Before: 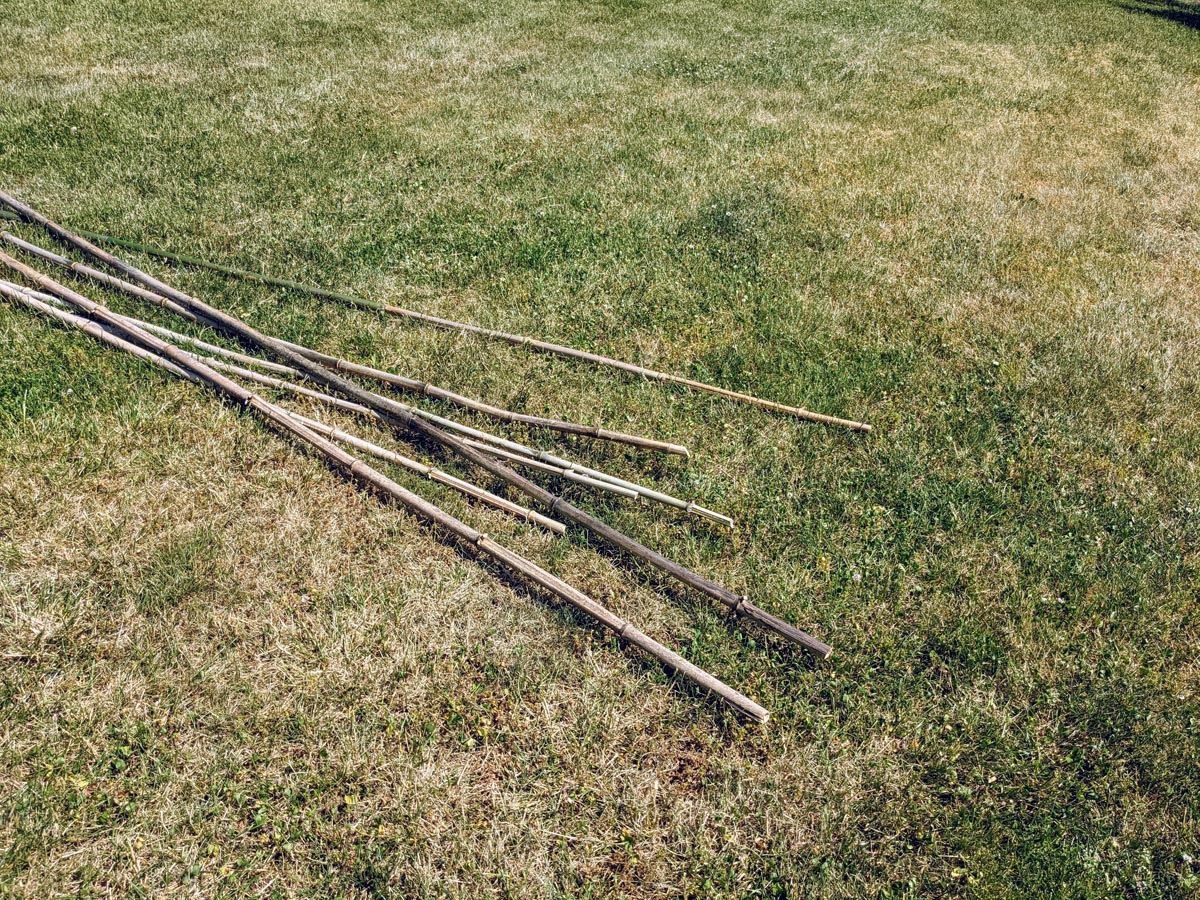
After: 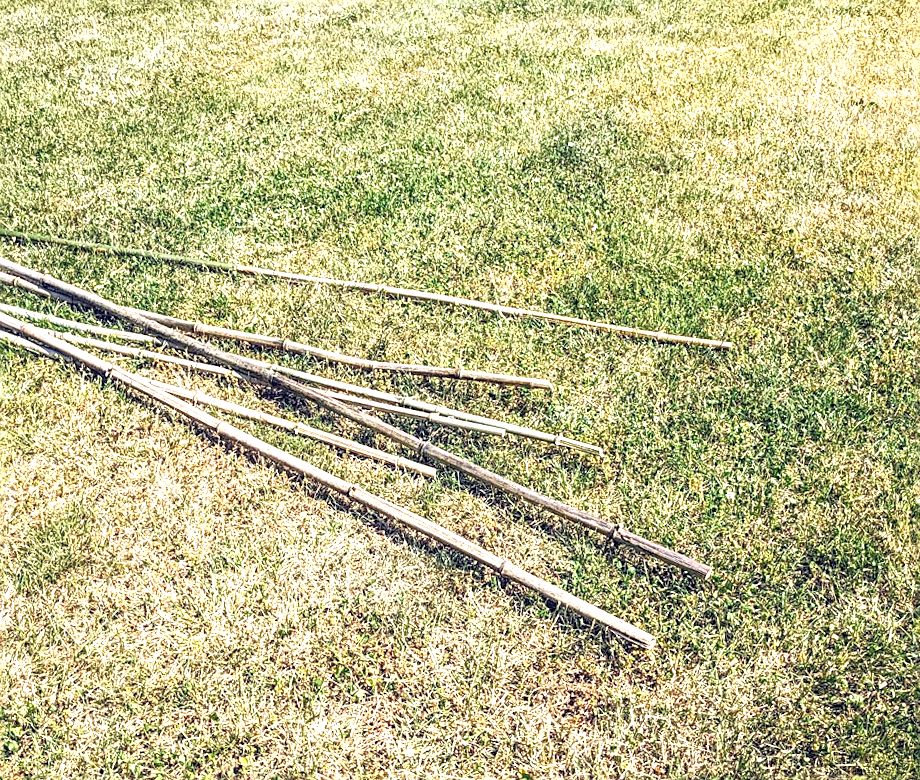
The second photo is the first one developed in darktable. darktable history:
shadows and highlights: shadows 0, highlights 40
color calibration: x 0.342, y 0.355, temperature 5146 K
exposure: exposure 1.15 EV, compensate highlight preservation false
local contrast: on, module defaults
crop and rotate: left 9.597%, right 10.195%
sharpen: on, module defaults
rotate and perspective: rotation -5°, crop left 0.05, crop right 0.952, crop top 0.11, crop bottom 0.89
